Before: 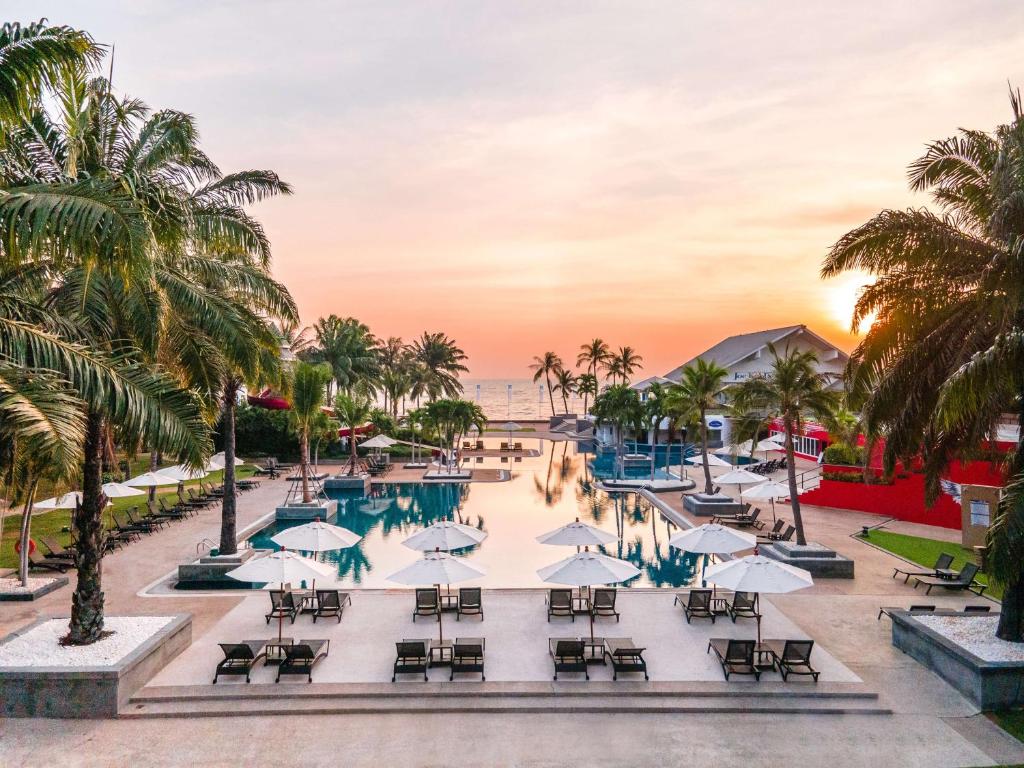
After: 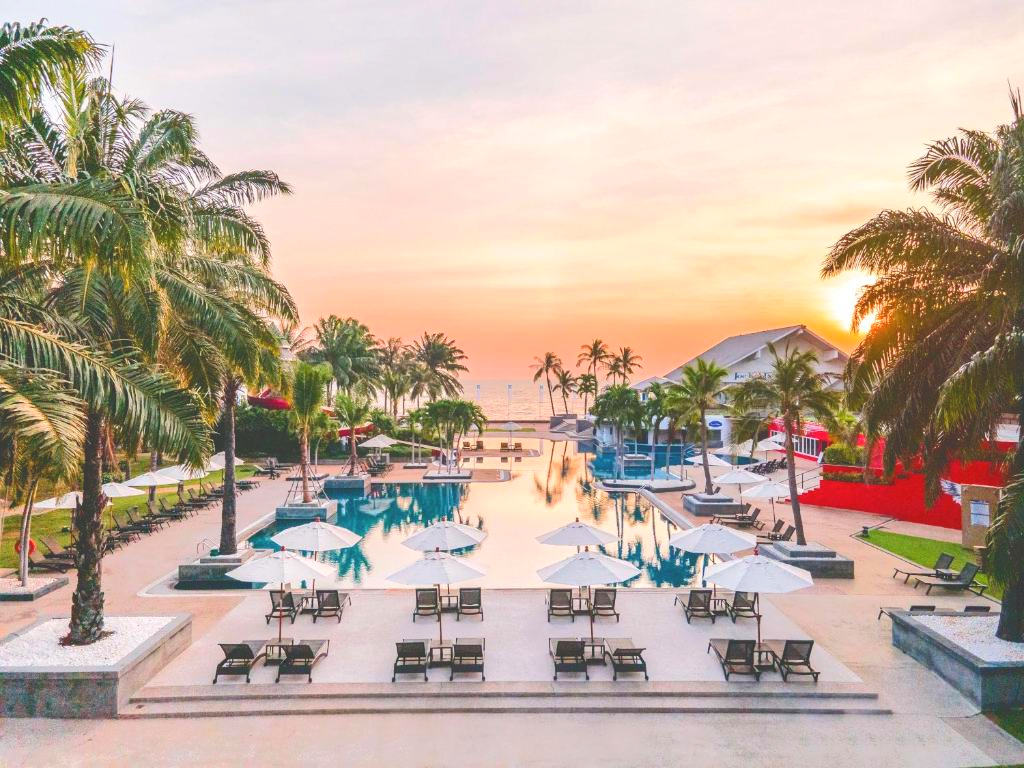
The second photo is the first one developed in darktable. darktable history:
tone curve: curves: ch0 [(0, 0) (0.003, 0.217) (0.011, 0.217) (0.025, 0.229) (0.044, 0.243) (0.069, 0.253) (0.1, 0.265) (0.136, 0.281) (0.177, 0.305) (0.224, 0.331) (0.277, 0.369) (0.335, 0.415) (0.399, 0.472) (0.468, 0.543) (0.543, 0.609) (0.623, 0.676) (0.709, 0.734) (0.801, 0.798) (0.898, 0.849) (1, 1)], color space Lab, independent channels, preserve colors none
contrast brightness saturation: contrast 0.203, brightness 0.166, saturation 0.224
